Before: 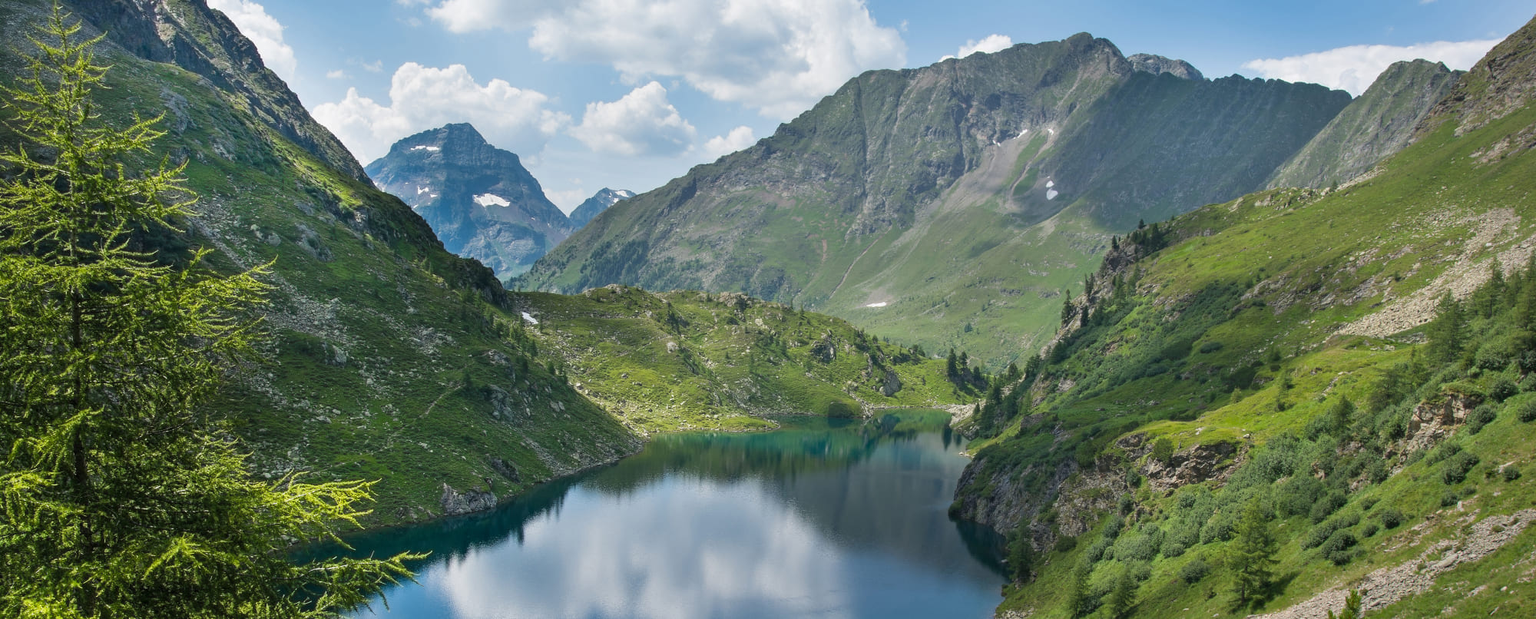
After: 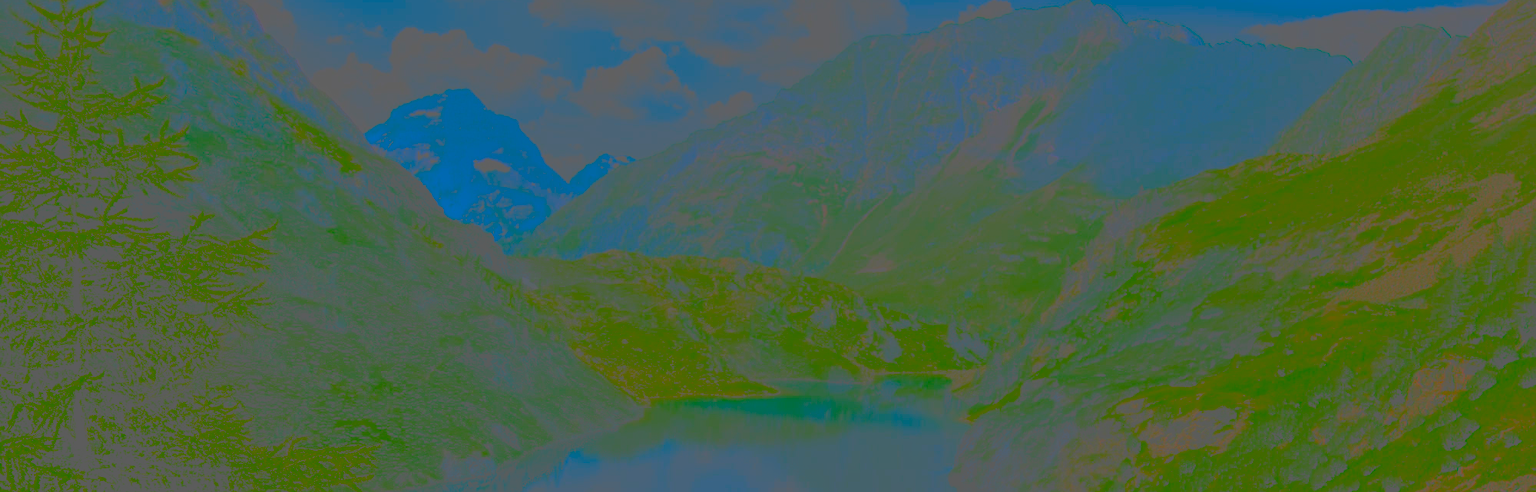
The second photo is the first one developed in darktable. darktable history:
local contrast: mode bilateral grid, contrast 19, coarseness 50, detail 119%, midtone range 0.2
contrast brightness saturation: contrast -0.981, brightness -0.161, saturation 0.769
sharpen: on, module defaults
crop and rotate: top 5.656%, bottom 14.785%
filmic rgb: black relative exposure -5.11 EV, white relative exposure 3.55 EV, threshold 2.97 EV, hardness 3.18, contrast 1.395, highlights saturation mix -28.63%, iterations of high-quality reconstruction 10, enable highlight reconstruction true
